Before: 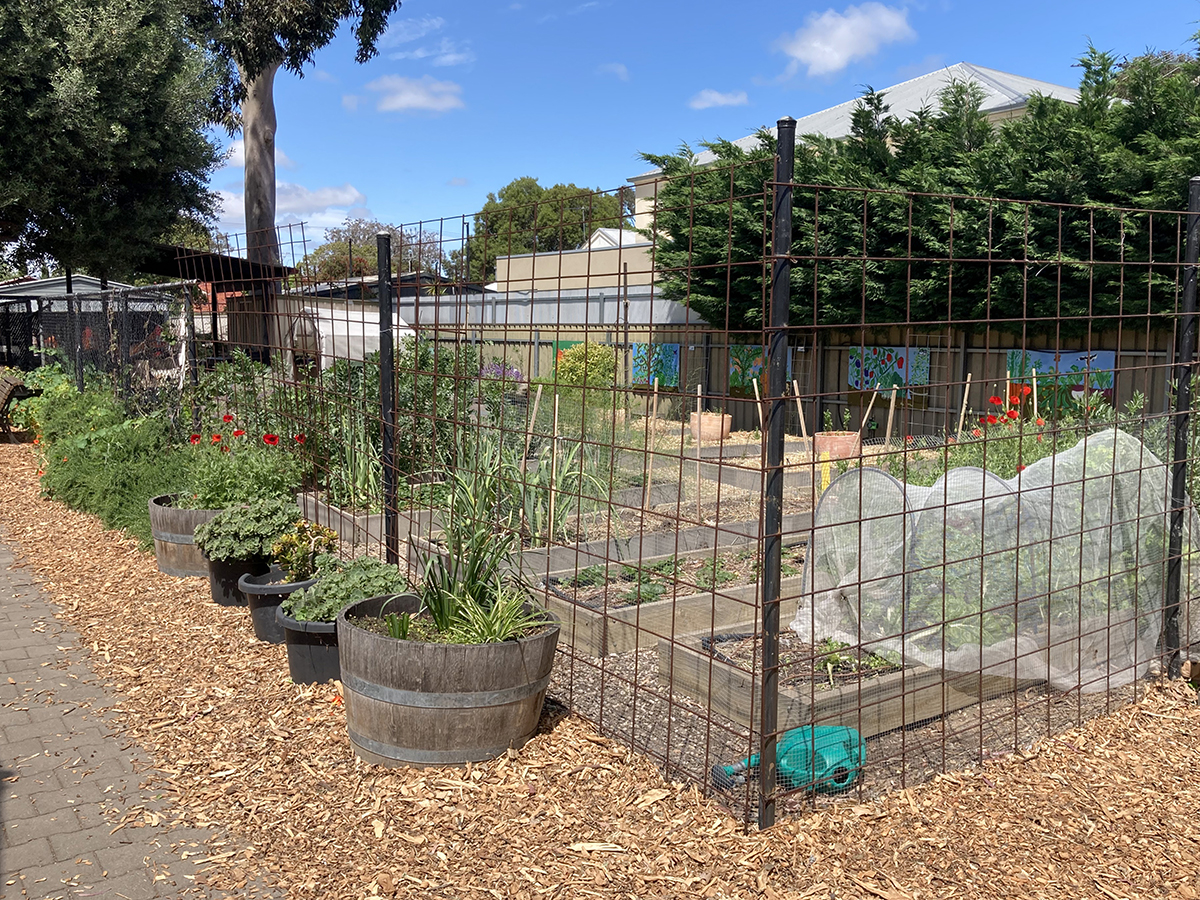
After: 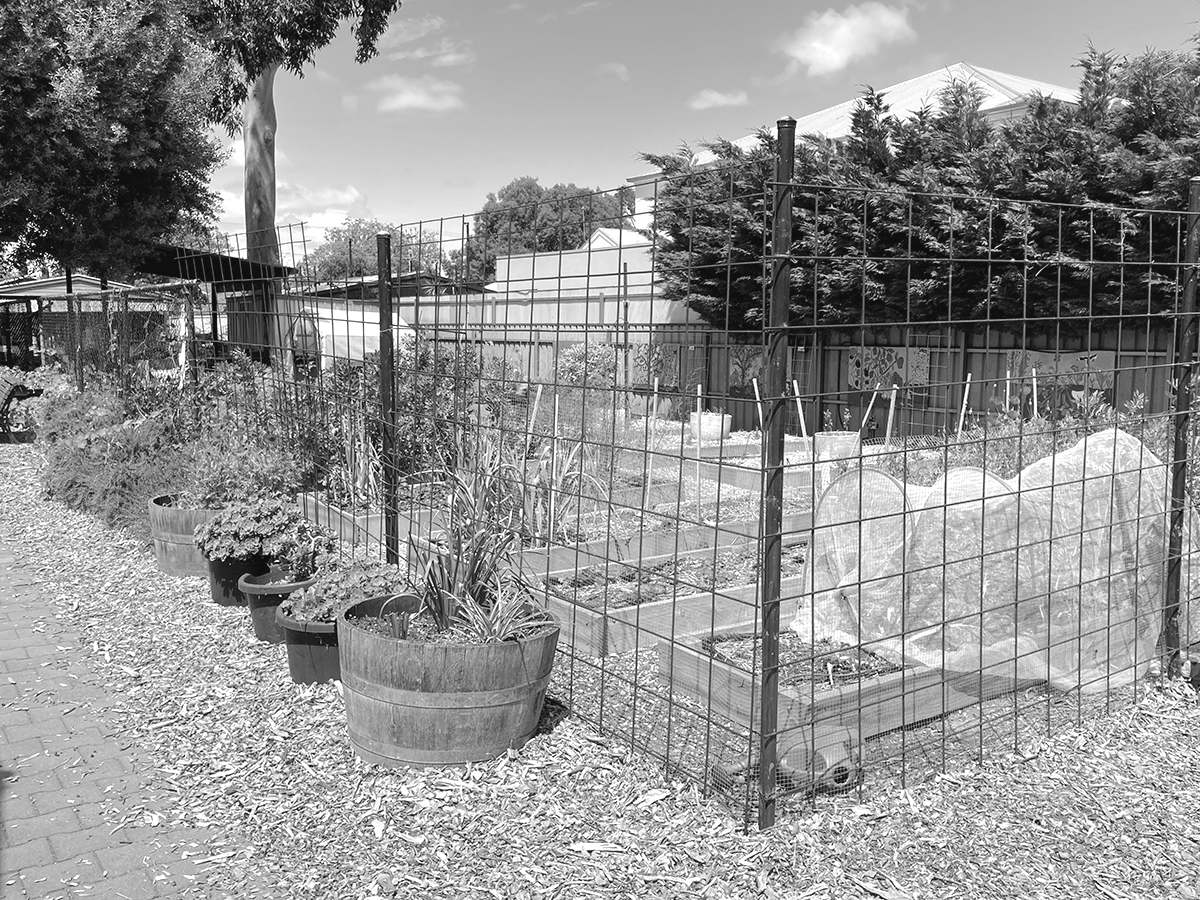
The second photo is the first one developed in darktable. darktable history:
color balance rgb: perceptual saturation grading › global saturation 25%, perceptual brilliance grading › mid-tones 10%, perceptual brilliance grading › shadows 15%, global vibrance 20%
color balance: lift [1.003, 0.993, 1.001, 1.007], gamma [1.018, 1.072, 0.959, 0.928], gain [0.974, 0.873, 1.031, 1.127]
exposure: exposure 0.493 EV, compensate highlight preservation false
monochrome: on, module defaults
